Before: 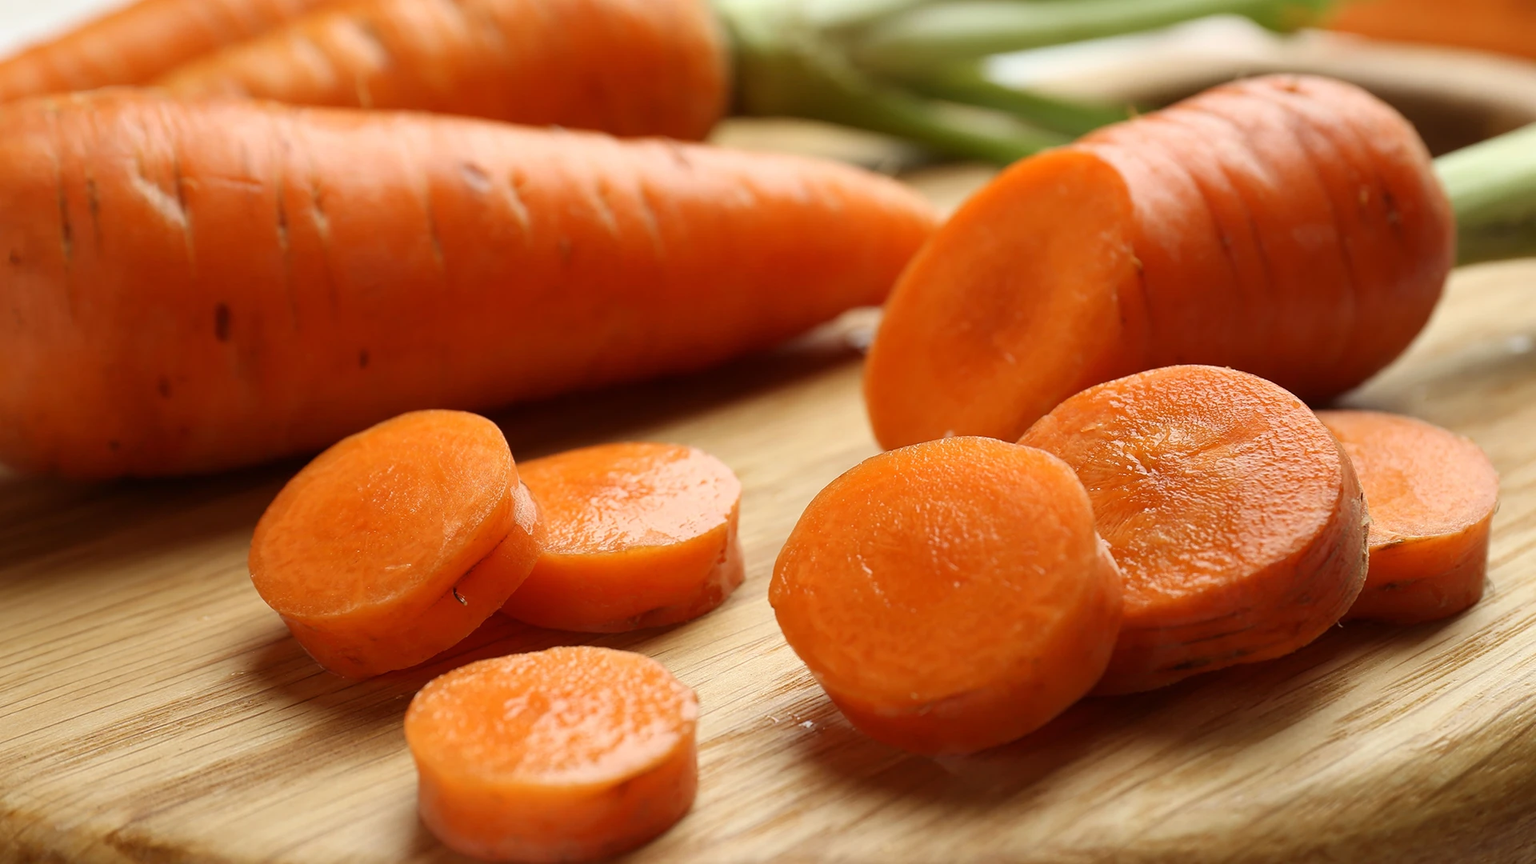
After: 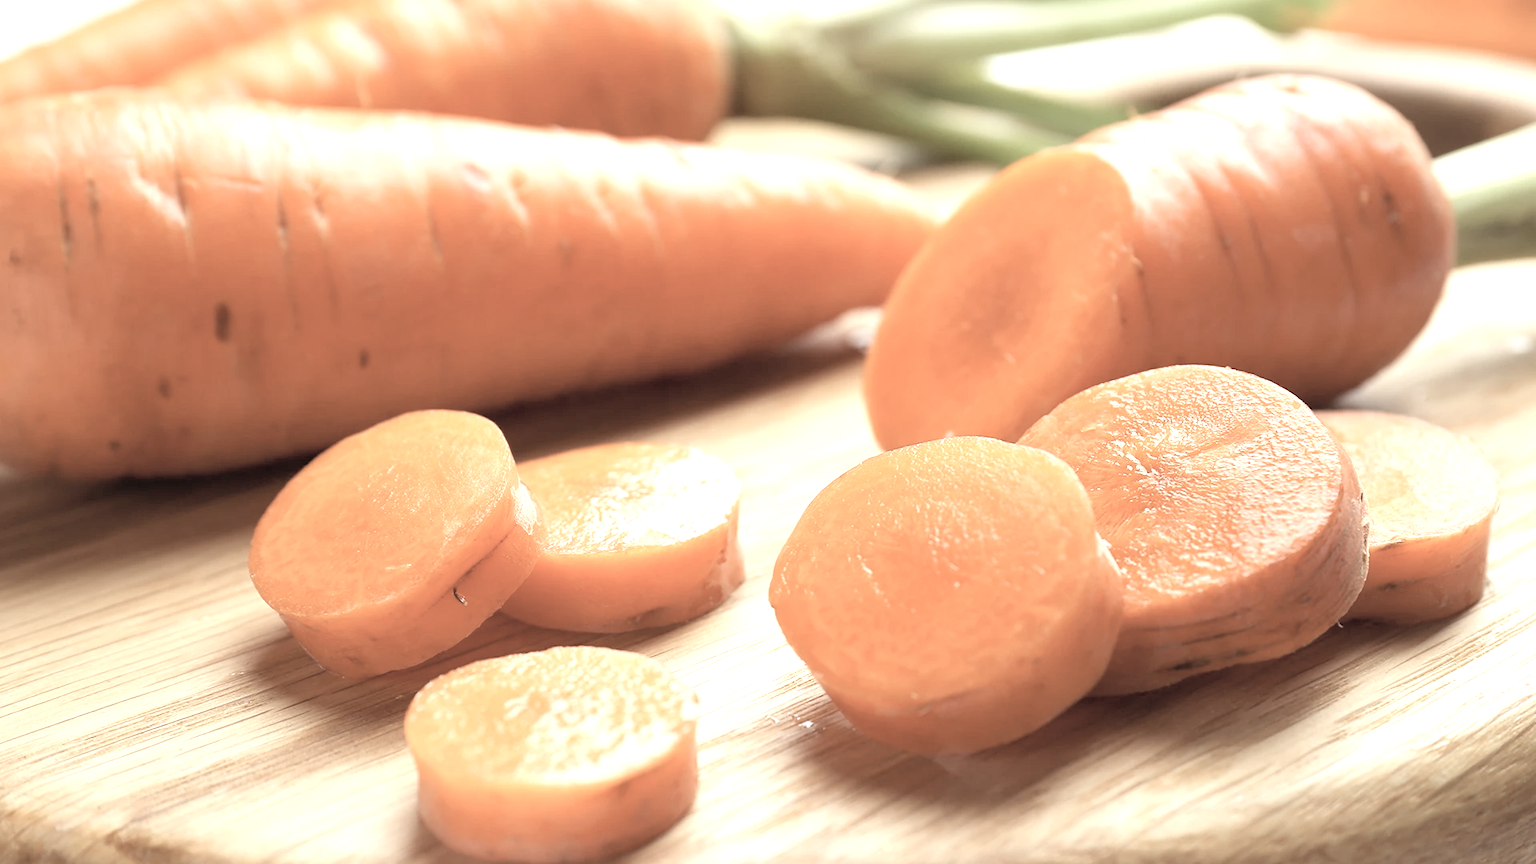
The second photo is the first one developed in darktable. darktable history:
exposure: black level correction 0.001, exposure 1.116 EV, compensate highlight preservation false
contrast brightness saturation: brightness 0.18, saturation -0.5
